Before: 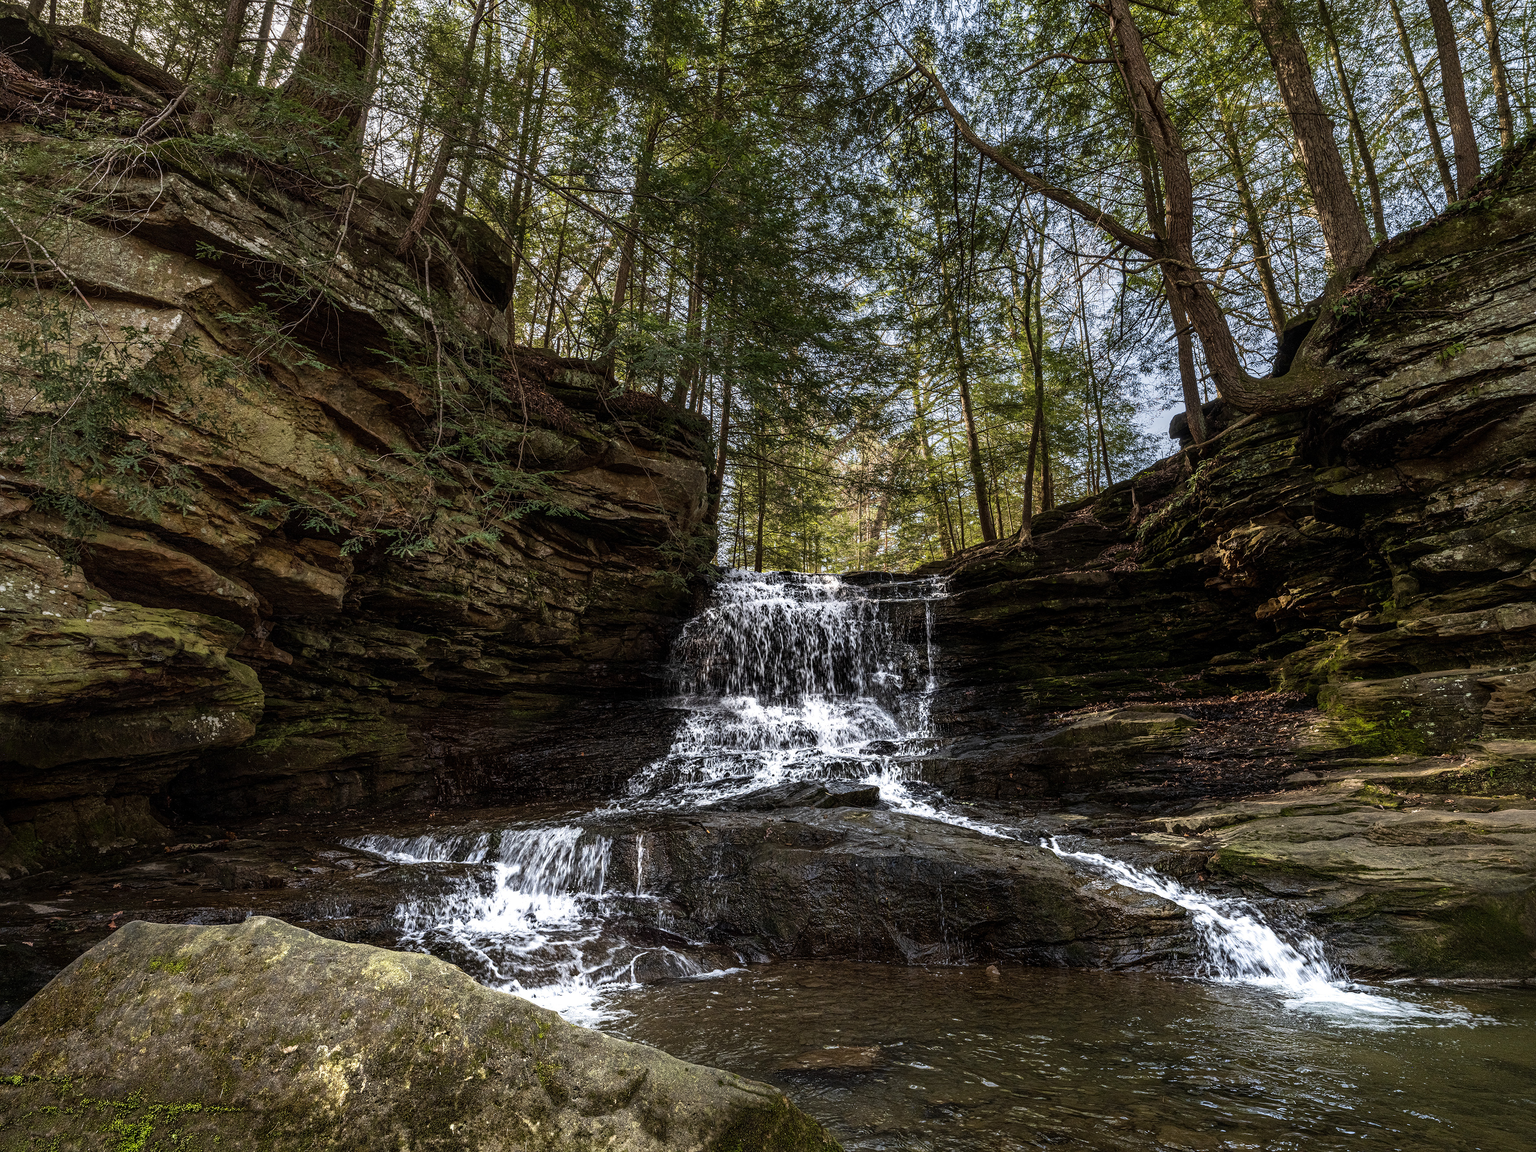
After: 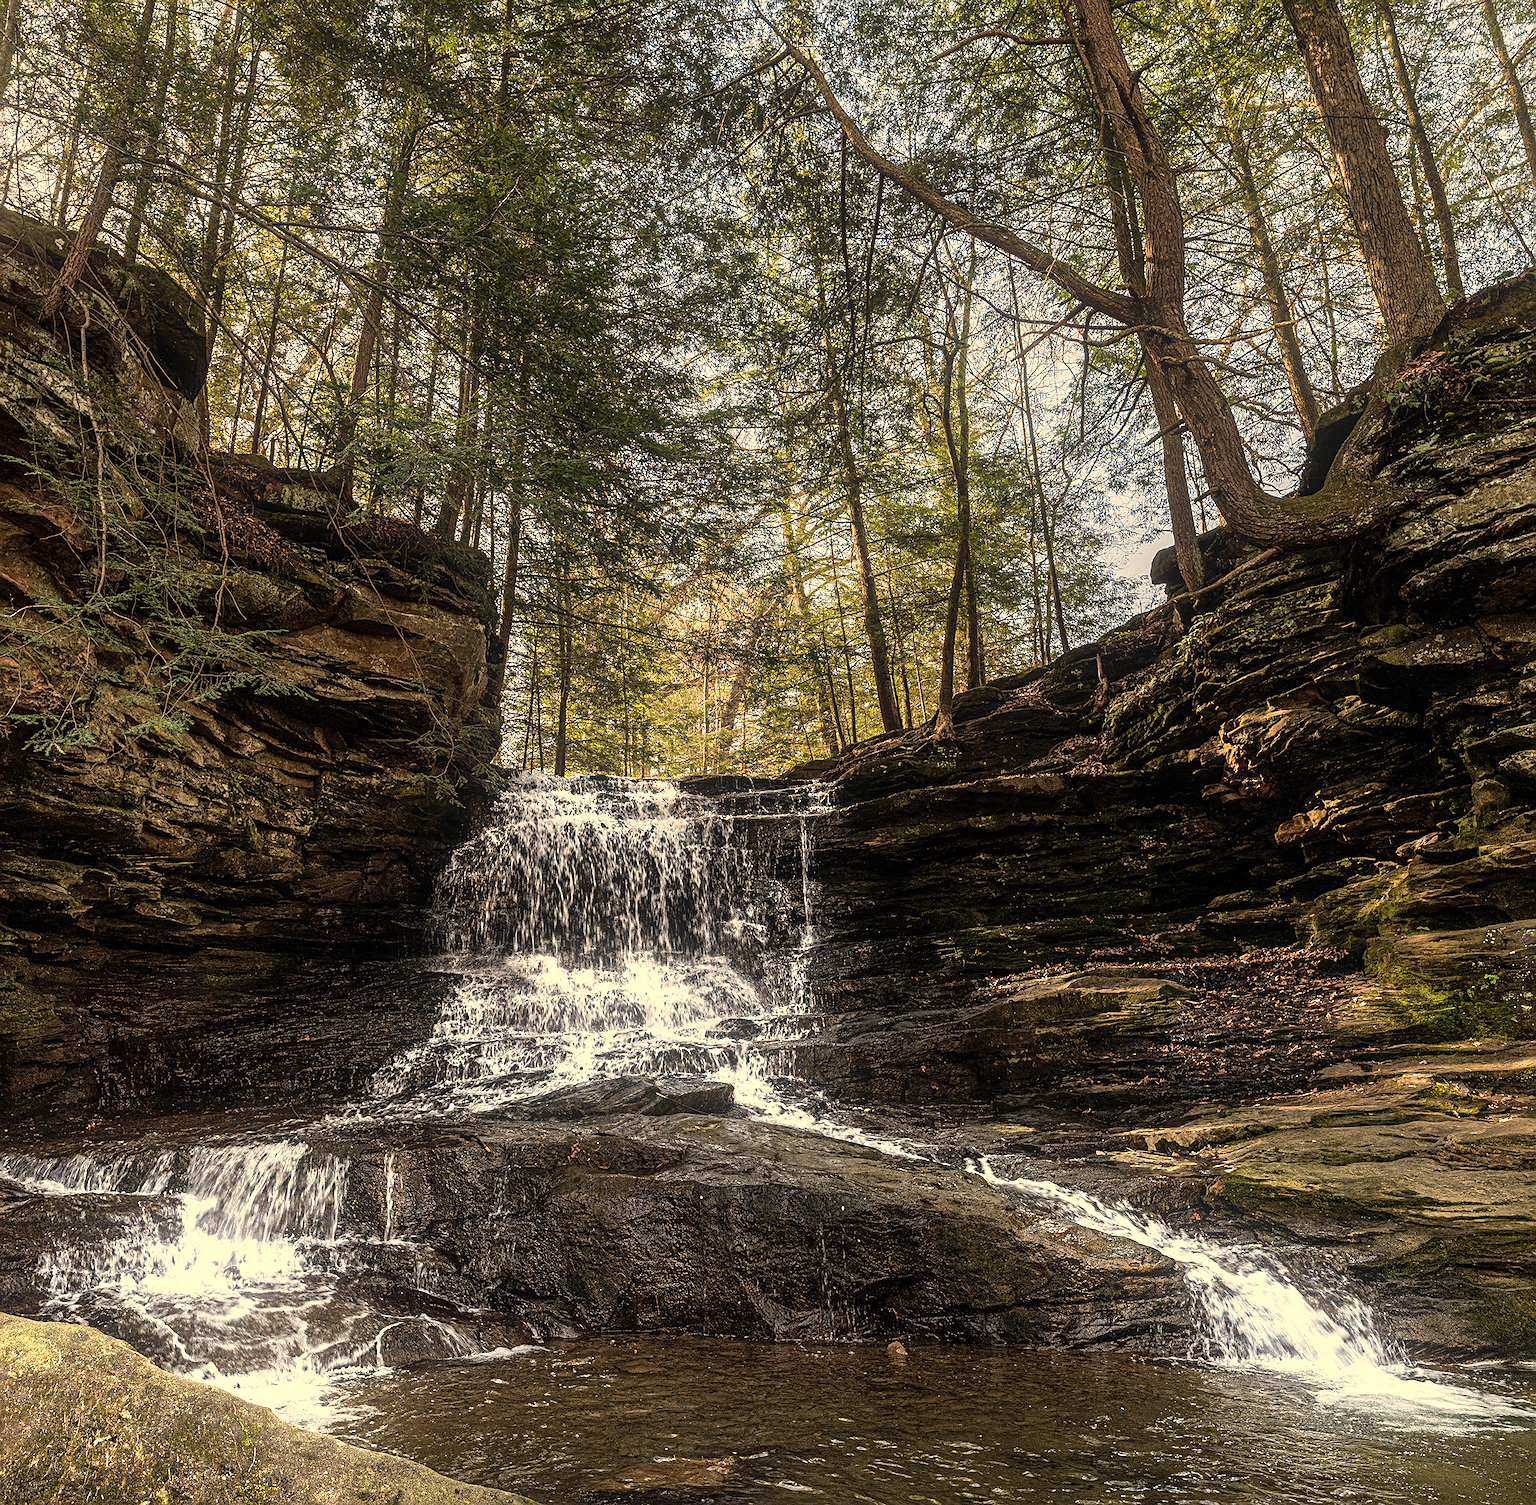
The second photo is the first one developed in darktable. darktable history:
crop and rotate: left 24.034%, top 2.838%, right 6.406%, bottom 6.299%
sharpen: on, module defaults
white balance: red 1.123, blue 0.83
bloom: size 15%, threshold 97%, strength 7%
shadows and highlights: shadows 35, highlights -35, soften with gaussian
base curve: preserve colors none
